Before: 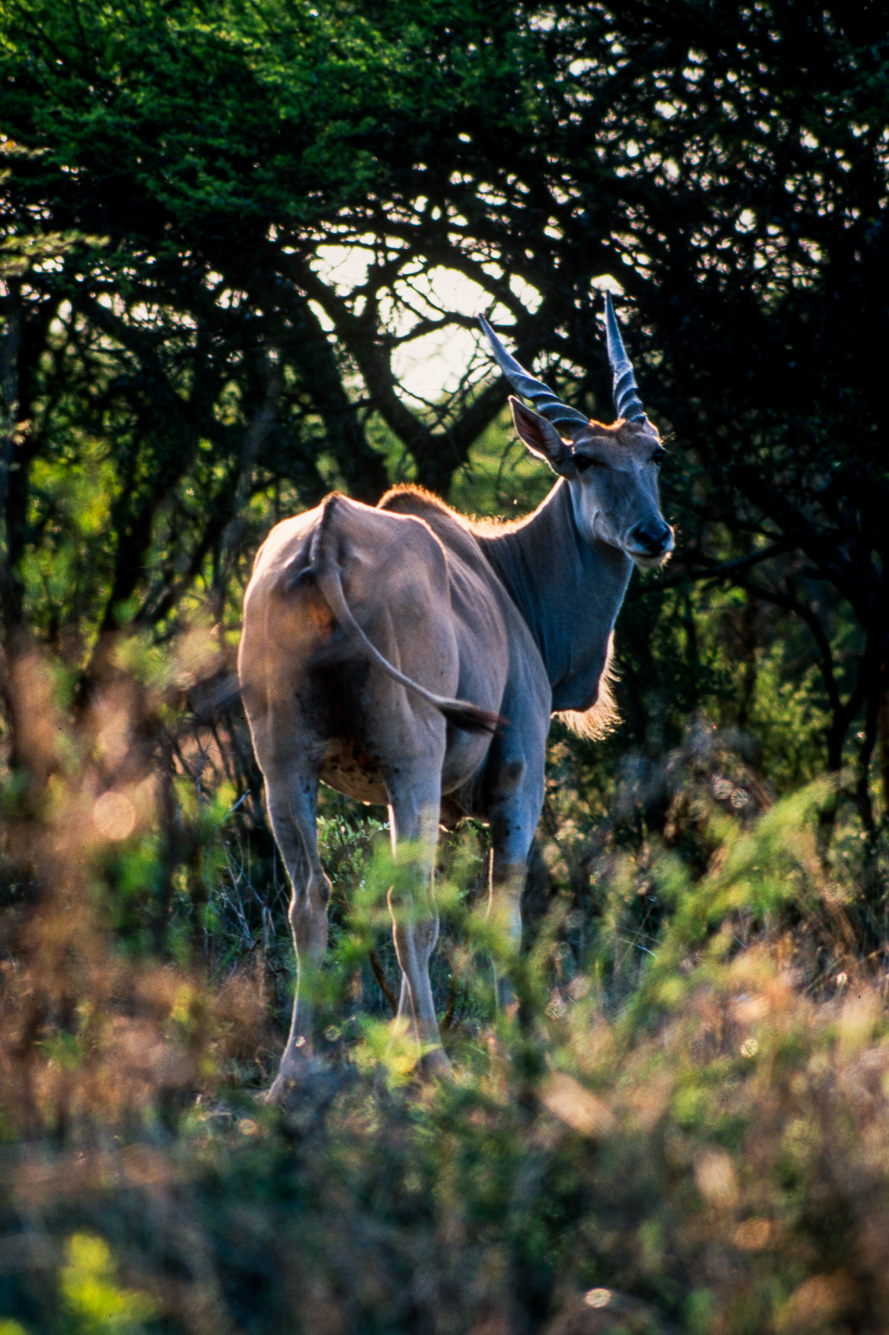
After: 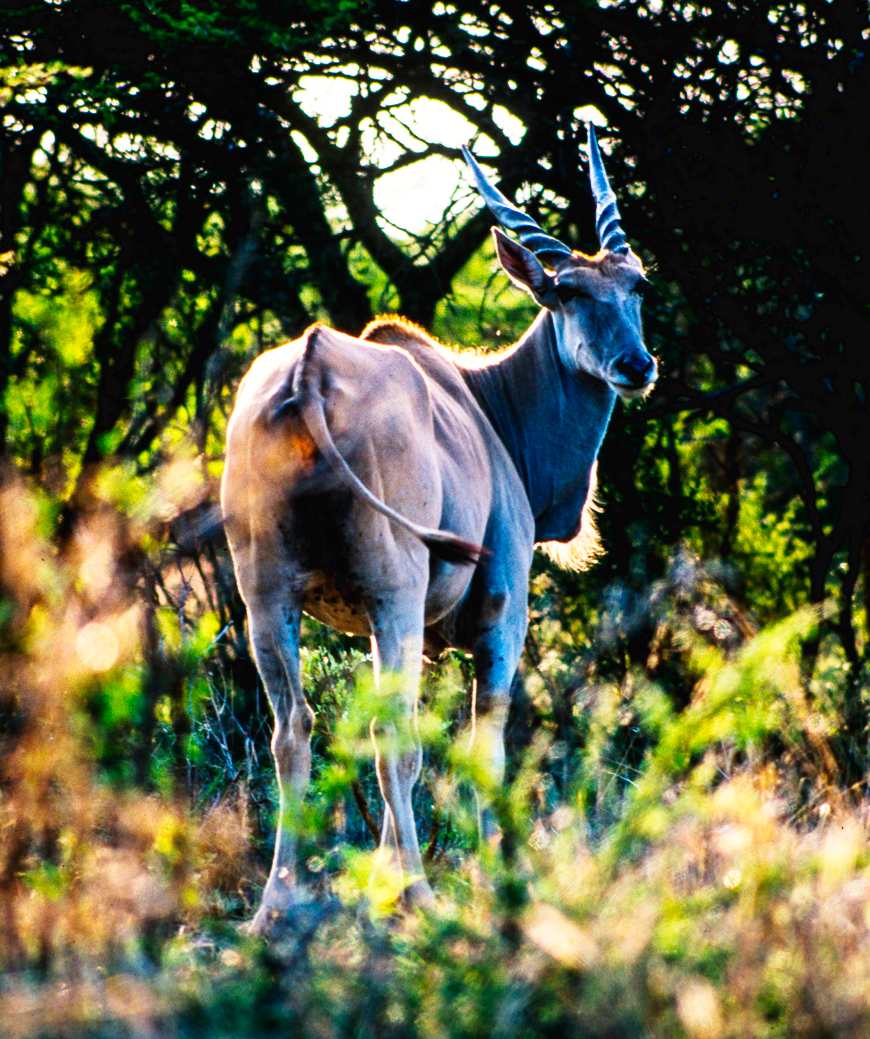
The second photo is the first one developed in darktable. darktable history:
color balance rgb: perceptual saturation grading › global saturation 19.531%
base curve: curves: ch0 [(0, 0.003) (0.001, 0.002) (0.006, 0.004) (0.02, 0.022) (0.048, 0.086) (0.094, 0.234) (0.162, 0.431) (0.258, 0.629) (0.385, 0.8) (0.548, 0.918) (0.751, 0.988) (1, 1)], preserve colors none
crop and rotate: left 1.934%, top 12.703%, right 0.184%, bottom 9.413%
